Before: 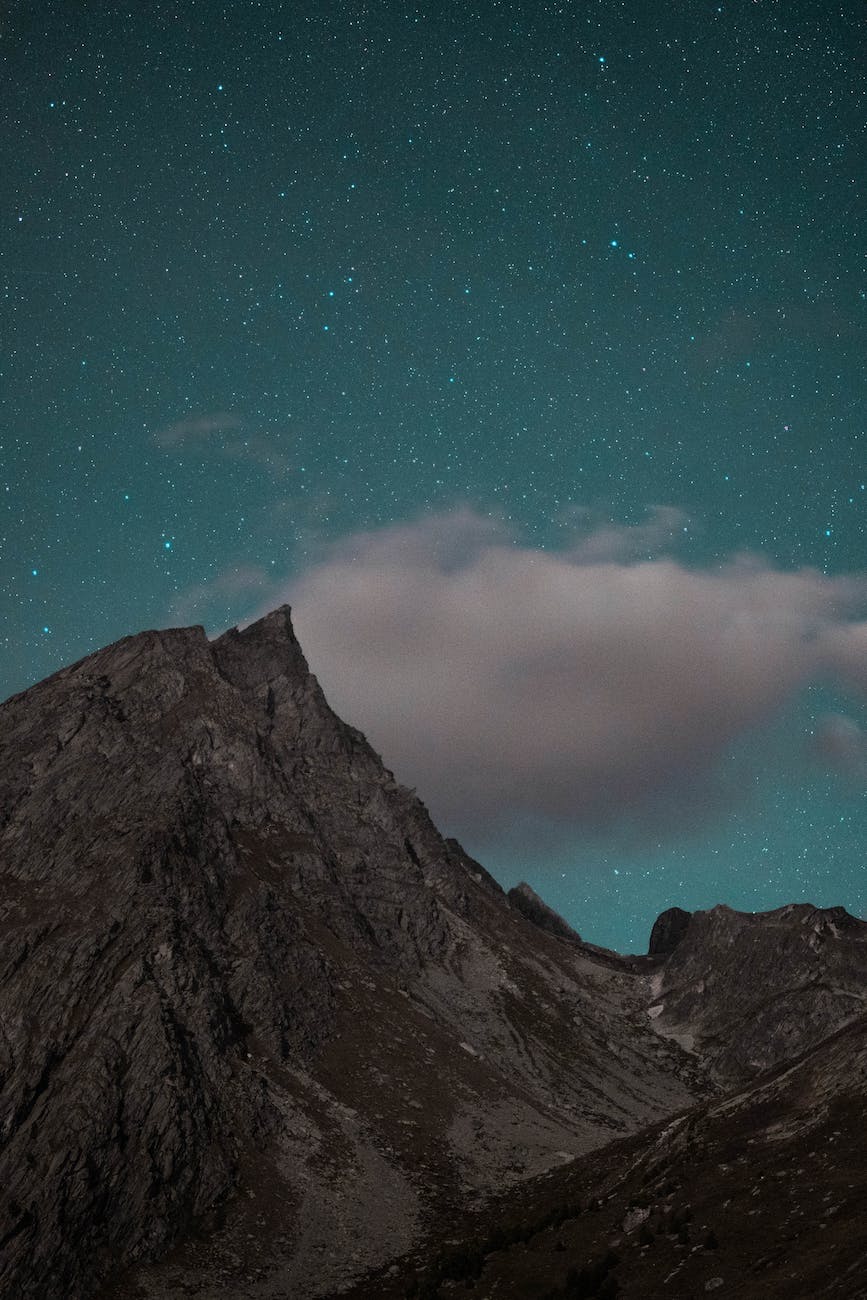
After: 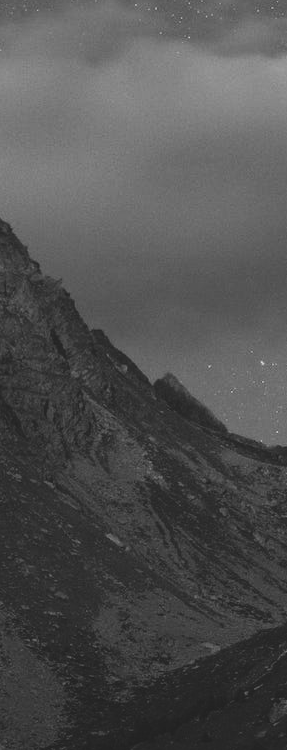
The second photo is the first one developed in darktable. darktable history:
crop: left 40.878%, top 39.176%, right 25.993%, bottom 3.081%
exposure: black level correction -0.015, compensate highlight preservation false
monochrome: on, module defaults
